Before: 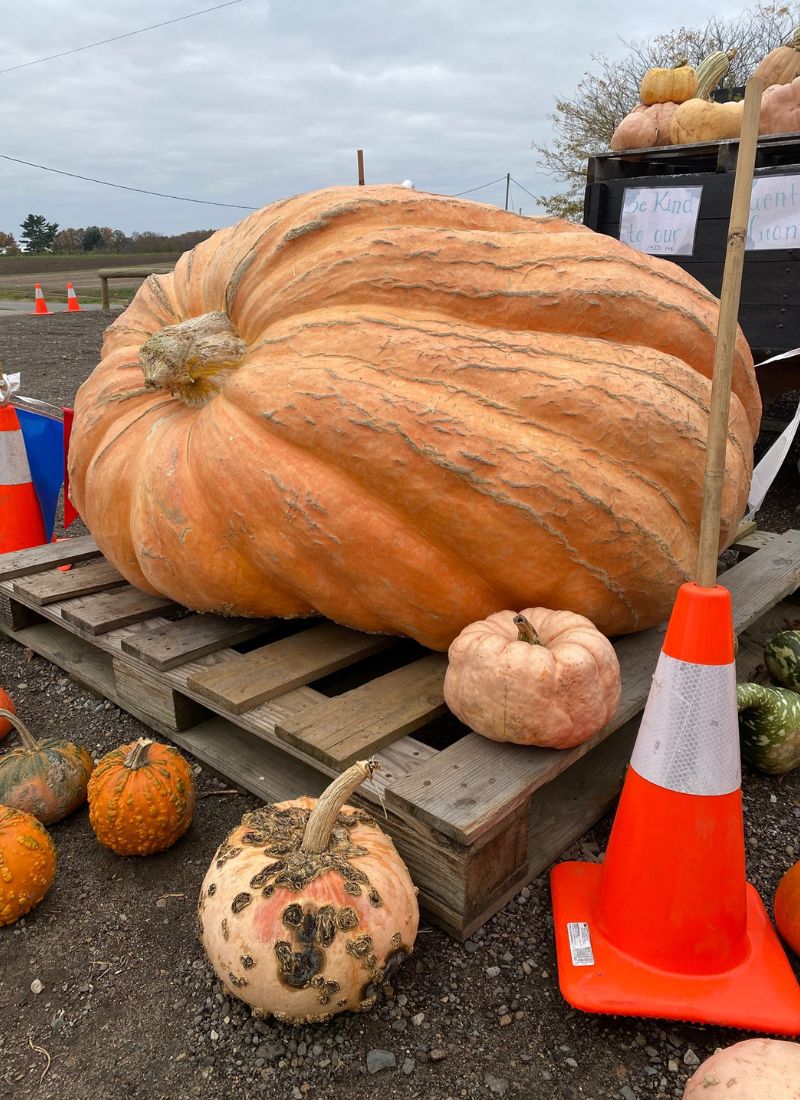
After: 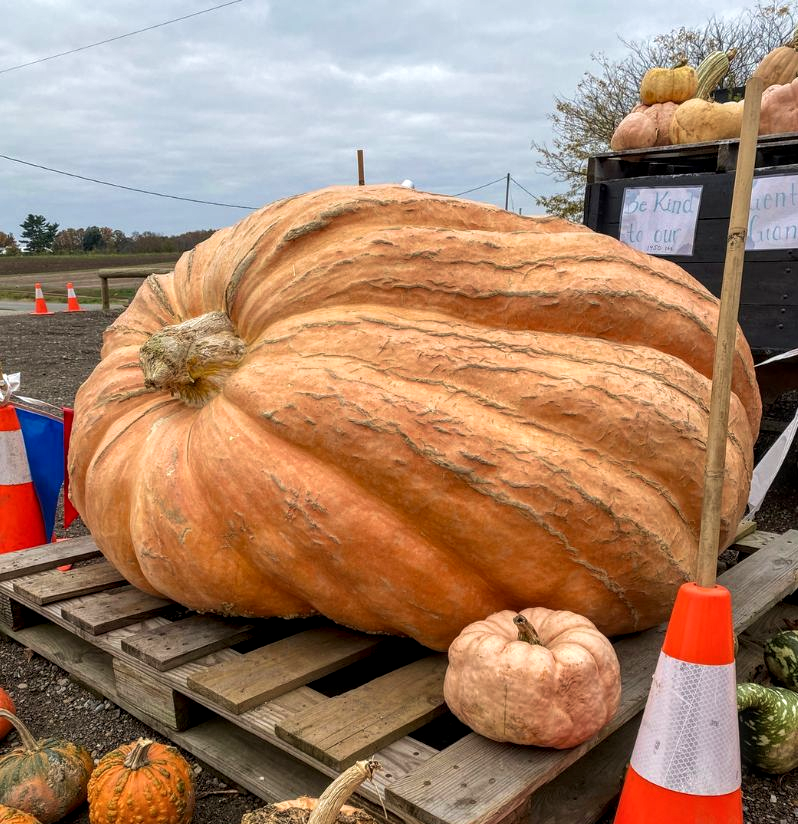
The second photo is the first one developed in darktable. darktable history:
velvia: on, module defaults
crop: bottom 24.967%
local contrast: highlights 61%, detail 143%, midtone range 0.428
